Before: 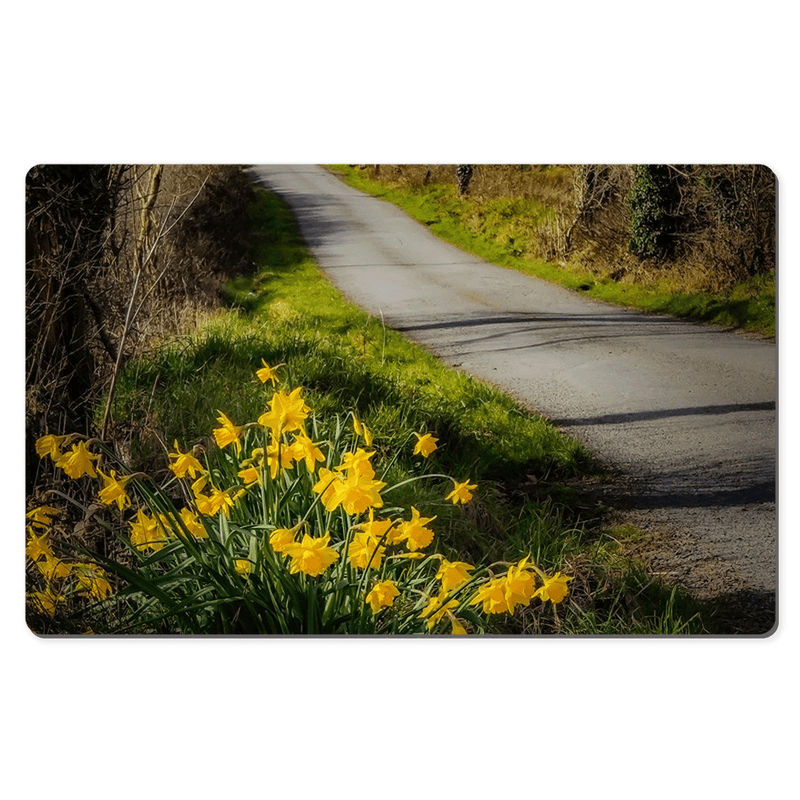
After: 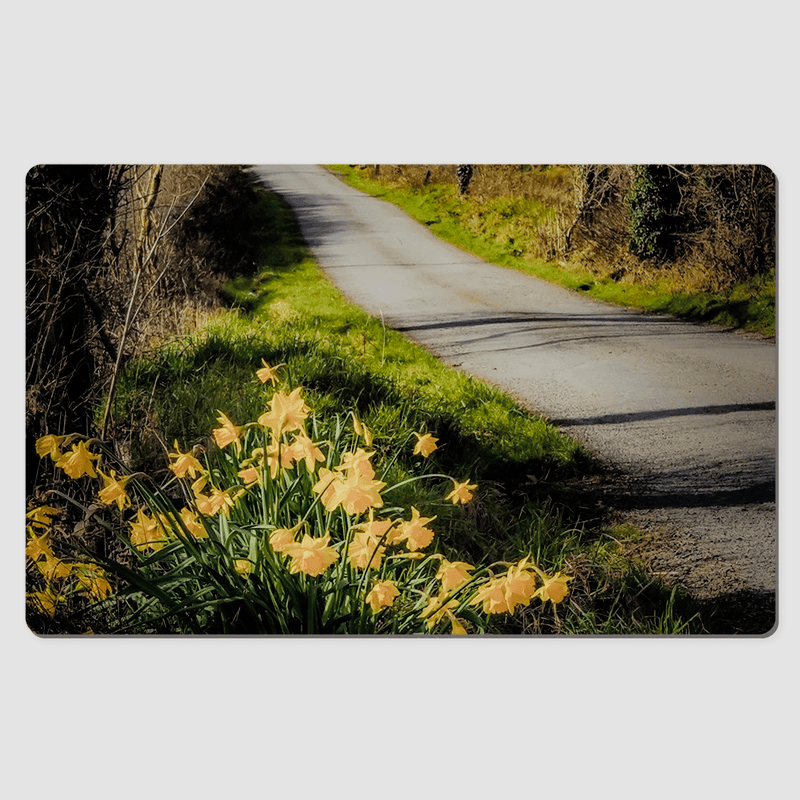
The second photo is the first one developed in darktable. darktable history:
color balance rgb: perceptual saturation grading › global saturation 0.369%, perceptual saturation grading › mid-tones 11.538%, perceptual brilliance grading › global brilliance 11.402%
filmic rgb: black relative exposure -7.65 EV, white relative exposure 4.56 EV, hardness 3.61, color science v4 (2020)
